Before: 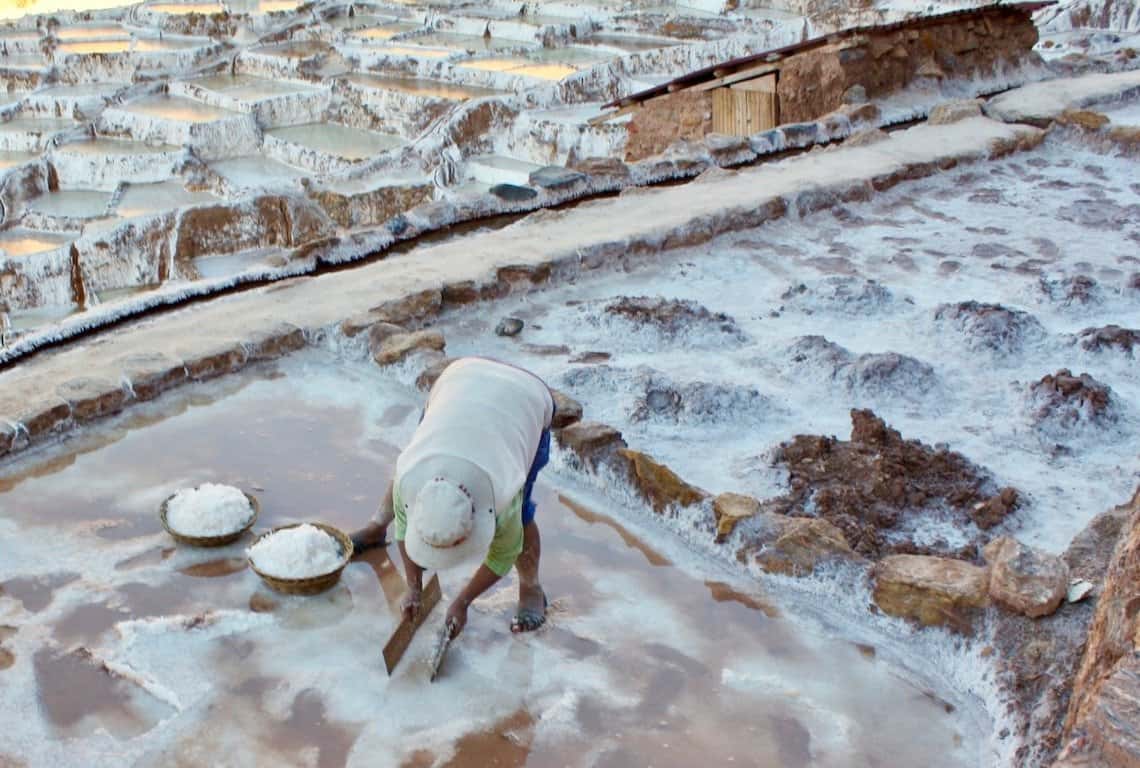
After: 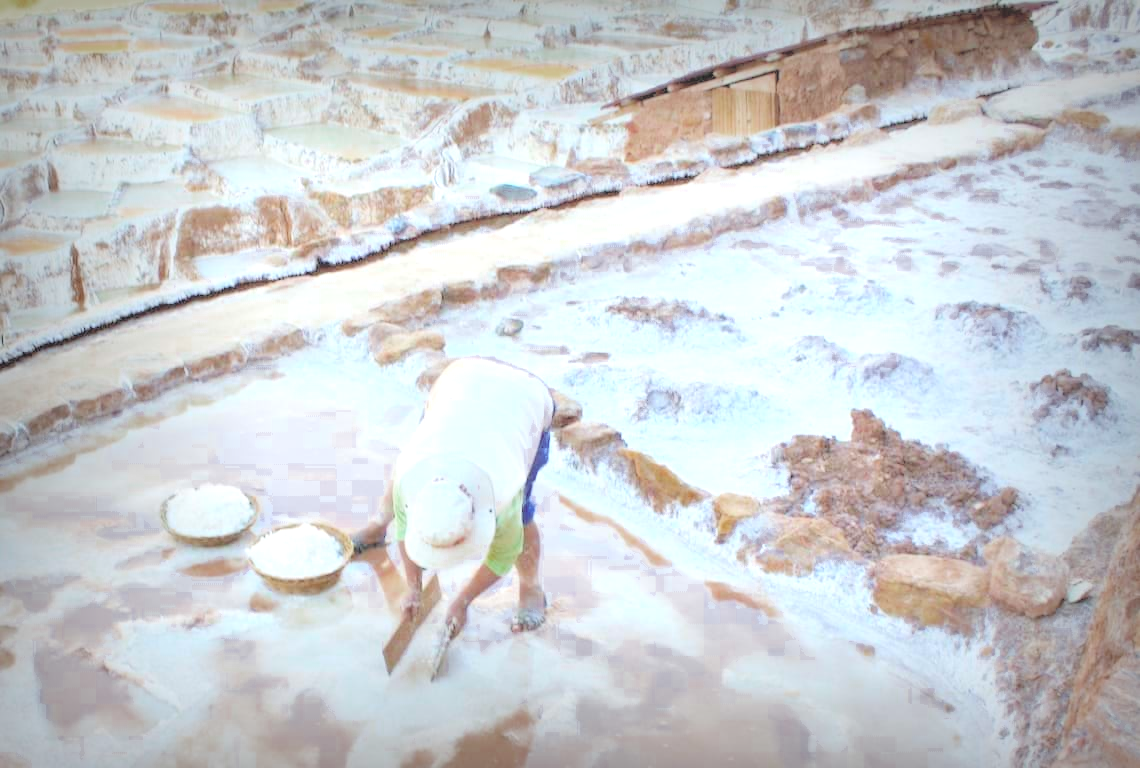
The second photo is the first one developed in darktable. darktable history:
color zones: curves: ch0 [(0.27, 0.396) (0.563, 0.504) (0.75, 0.5) (0.787, 0.307)]
contrast brightness saturation: brightness 0.989
vignetting: fall-off start 52.67%, brightness -0.577, saturation -0.252, automatic ratio true, width/height ratio 1.314, shape 0.213
exposure: black level correction 0, exposure 0.878 EV, compensate highlight preservation false
